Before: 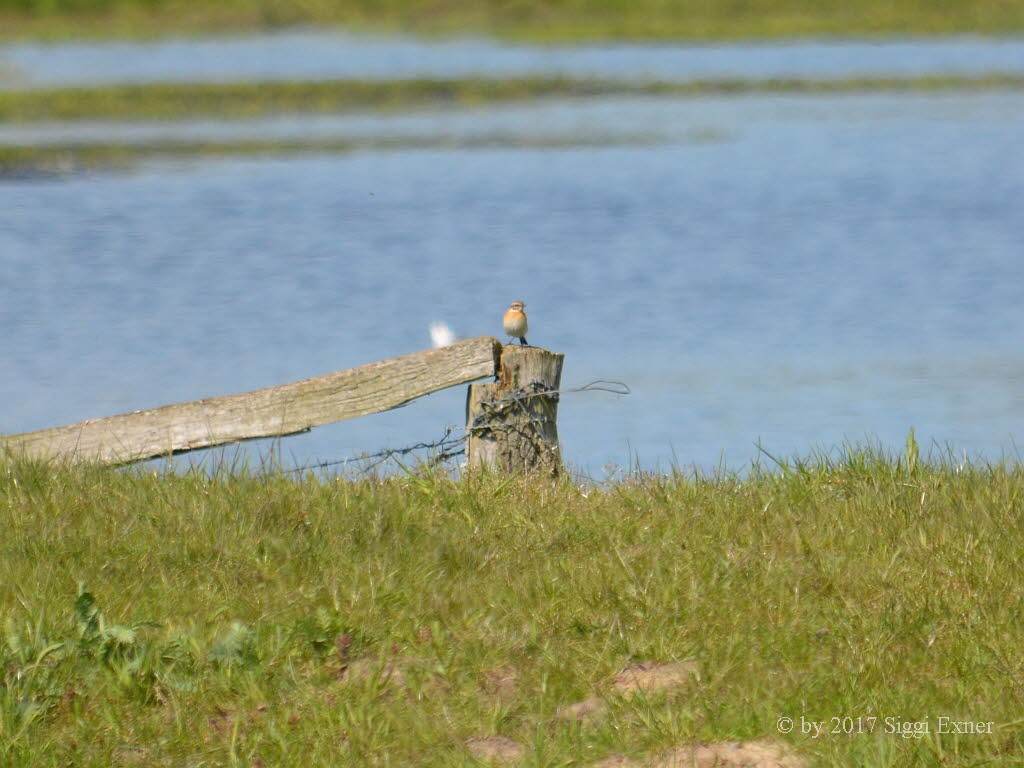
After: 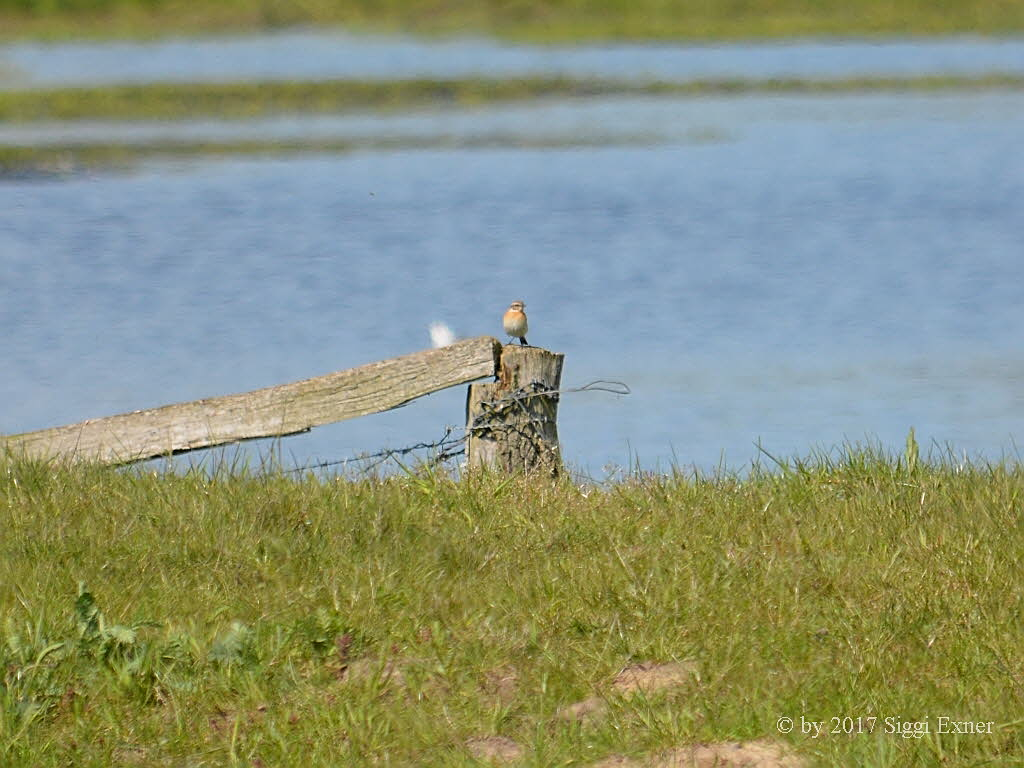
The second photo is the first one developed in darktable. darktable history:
filmic rgb: black relative exposure -9.4 EV, white relative exposure 3.03 EV, hardness 6.12
sharpen: on, module defaults
